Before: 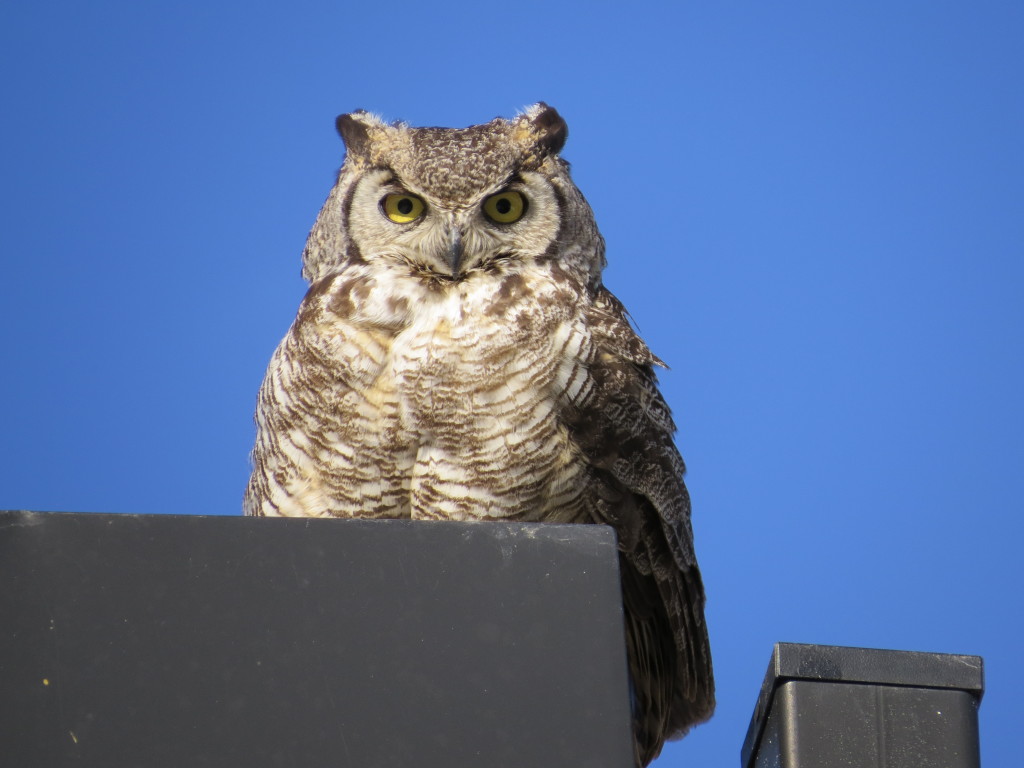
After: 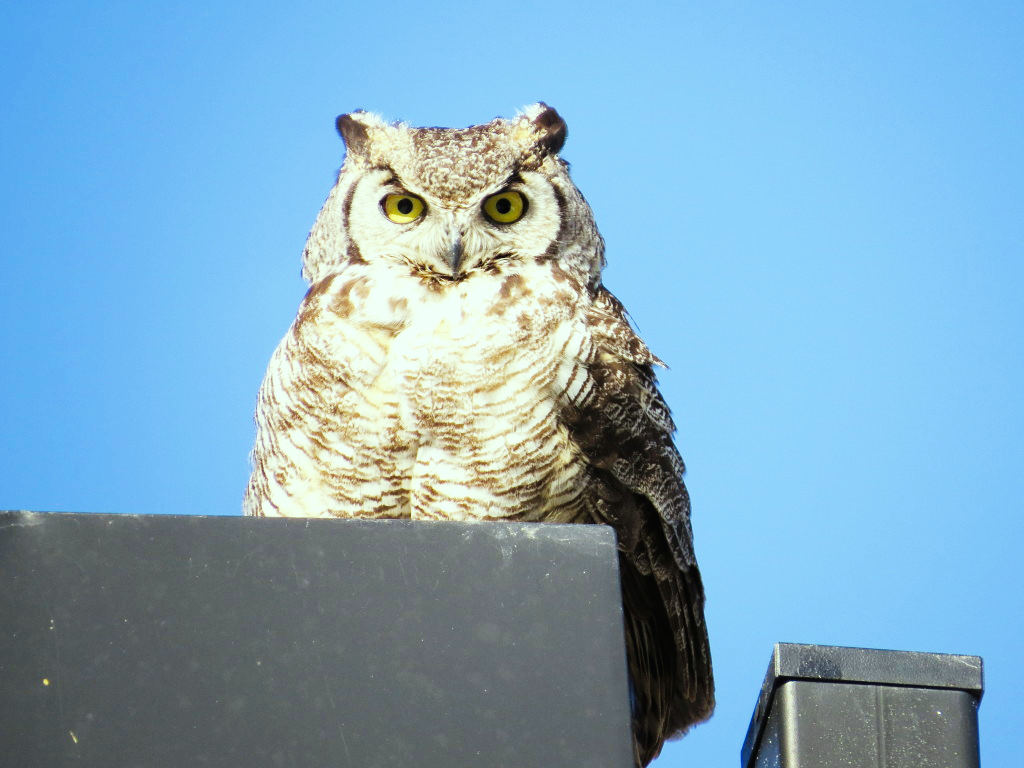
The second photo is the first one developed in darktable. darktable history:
base curve: curves: ch0 [(0, 0.003) (0.001, 0.002) (0.006, 0.004) (0.02, 0.022) (0.048, 0.086) (0.094, 0.234) (0.162, 0.431) (0.258, 0.629) (0.385, 0.8) (0.548, 0.918) (0.751, 0.988) (1, 1)], preserve colors none
color correction: highlights a* -8, highlights b* 3.1
